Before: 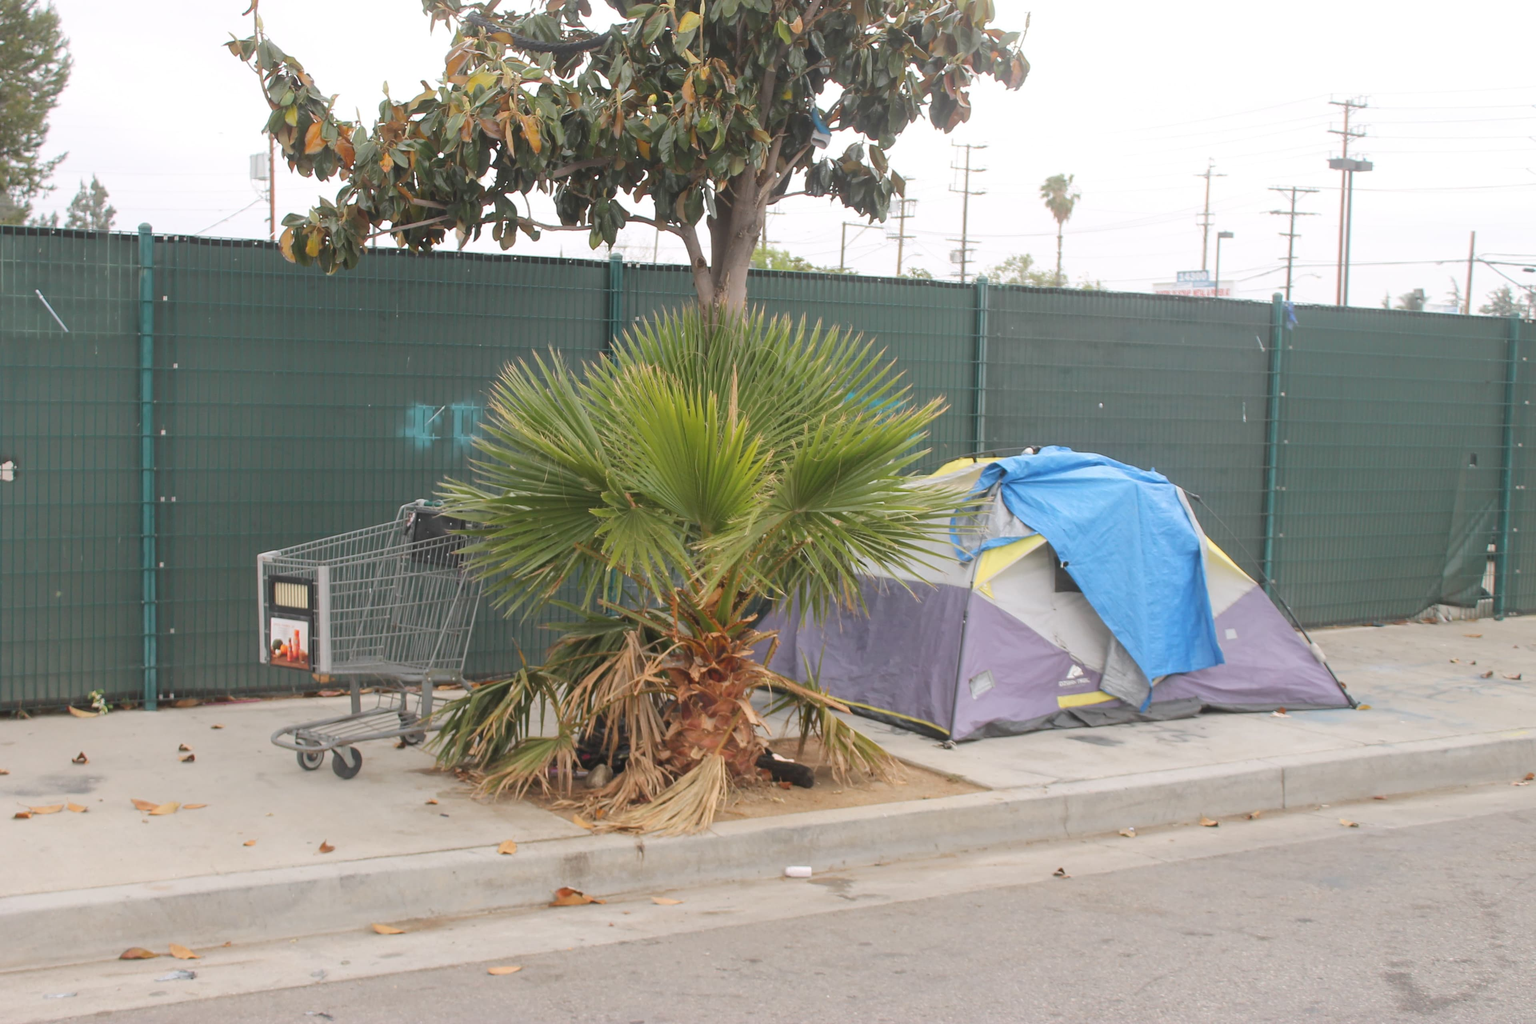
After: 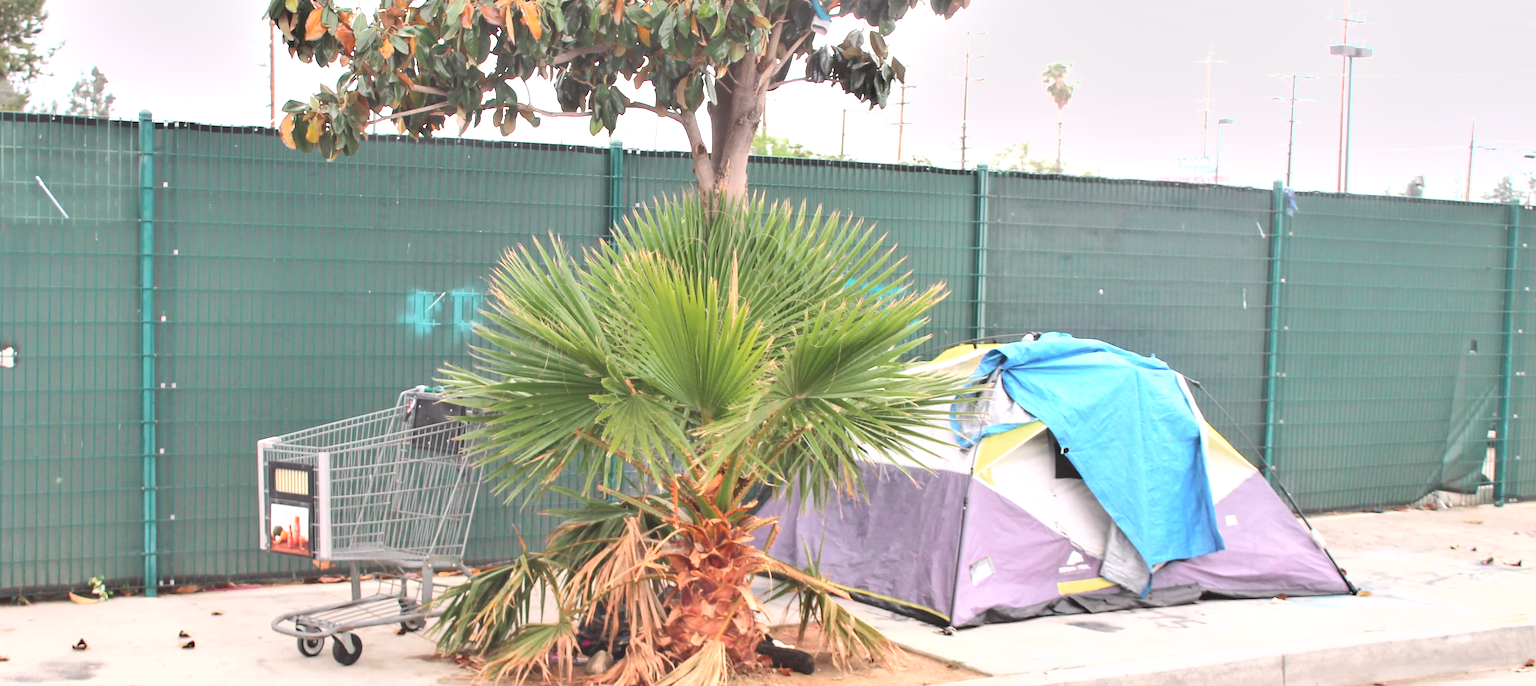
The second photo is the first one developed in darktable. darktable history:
tone curve: curves: ch0 [(0, 0.025) (0.15, 0.143) (0.452, 0.486) (0.751, 0.788) (1, 0.961)]; ch1 [(0, 0) (0.43, 0.408) (0.476, 0.469) (0.497, 0.507) (0.546, 0.571) (0.566, 0.607) (0.62, 0.657) (1, 1)]; ch2 [(0, 0) (0.386, 0.397) (0.505, 0.498) (0.547, 0.546) (0.579, 0.58) (1, 1)], color space Lab, independent channels, preserve colors none
exposure: black level correction 0, exposure 1.103 EV, compensate highlight preservation false
shadows and highlights: white point adjustment 1.03, highlights color adjustment 0.231%, soften with gaussian
color zones: curves: ch0 [(0, 0.5) (0.143, 0.5) (0.286, 0.456) (0.429, 0.5) (0.571, 0.5) (0.714, 0.5) (0.857, 0.5) (1, 0.5)]; ch1 [(0, 0.5) (0.143, 0.5) (0.286, 0.422) (0.429, 0.5) (0.571, 0.5) (0.714, 0.5) (0.857, 0.5) (1, 0.5)]
crop: top 11.138%, bottom 21.754%
